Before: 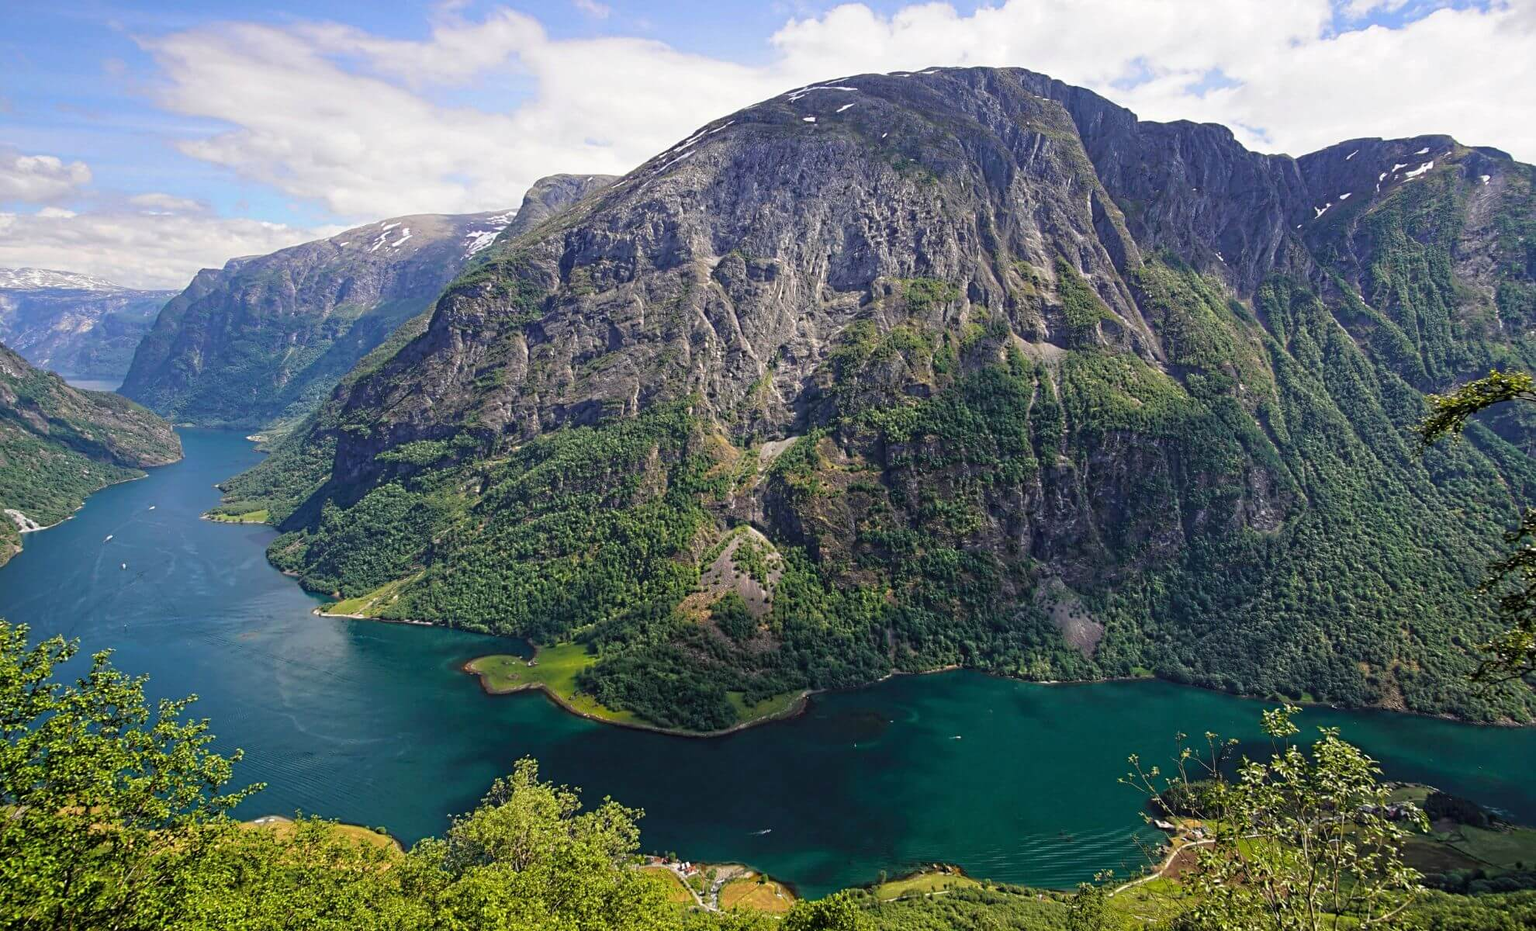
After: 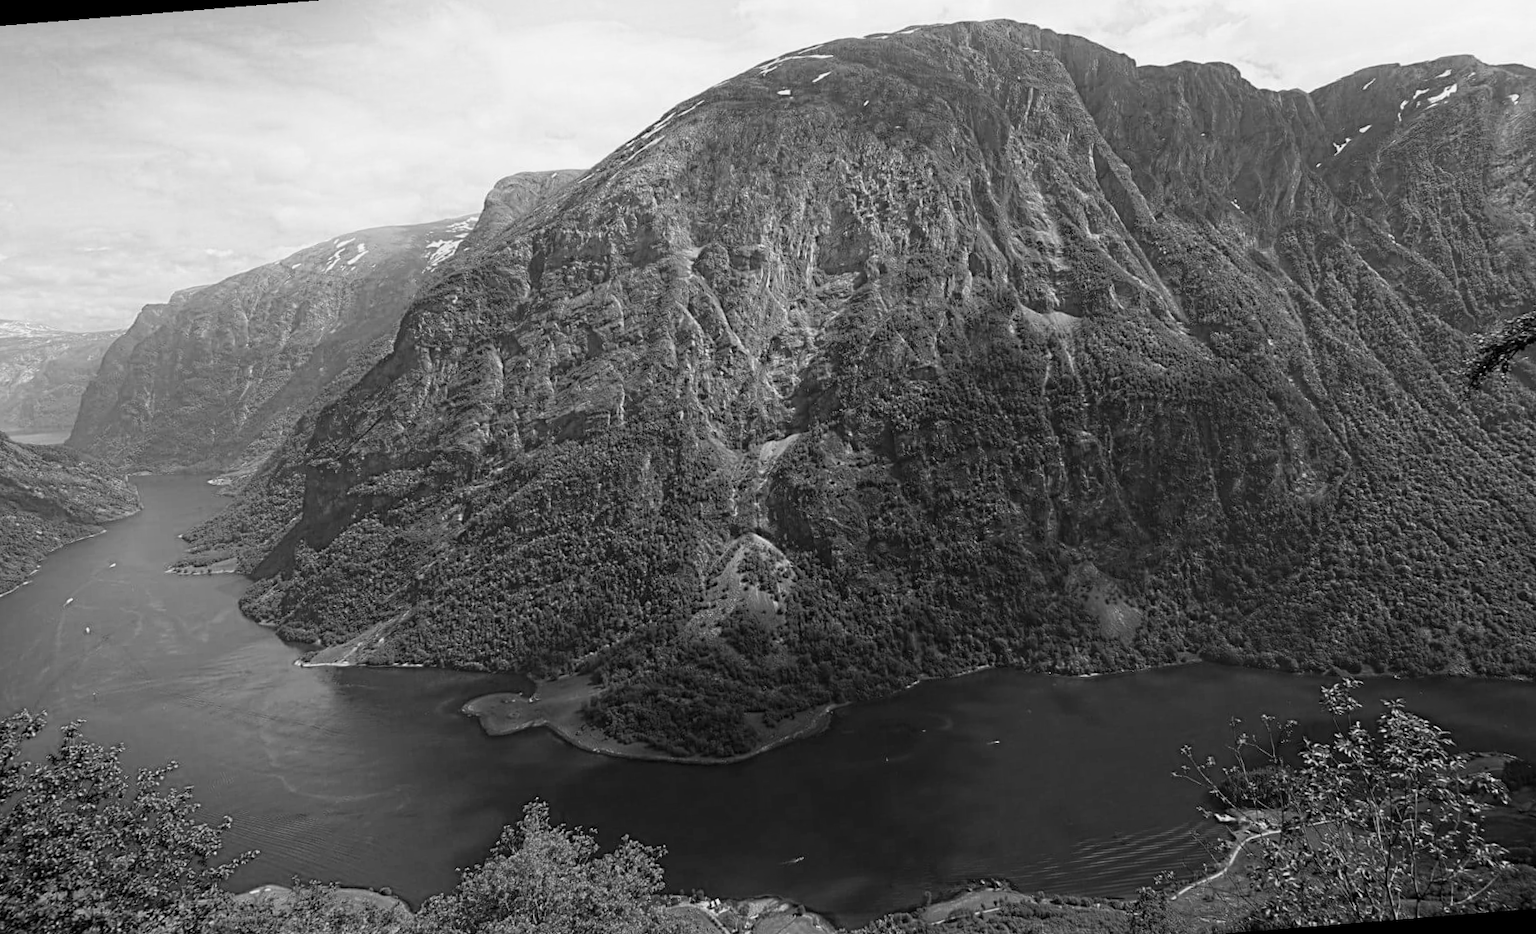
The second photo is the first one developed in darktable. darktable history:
color calibration: output gray [0.246, 0.254, 0.501, 0], gray › normalize channels true, illuminant same as pipeline (D50), adaptation XYZ, x 0.346, y 0.359, gamut compression 0
rotate and perspective: rotation -4.57°, crop left 0.054, crop right 0.944, crop top 0.087, crop bottom 0.914
shadows and highlights: shadows -40.15, highlights 62.88, soften with gaussian
